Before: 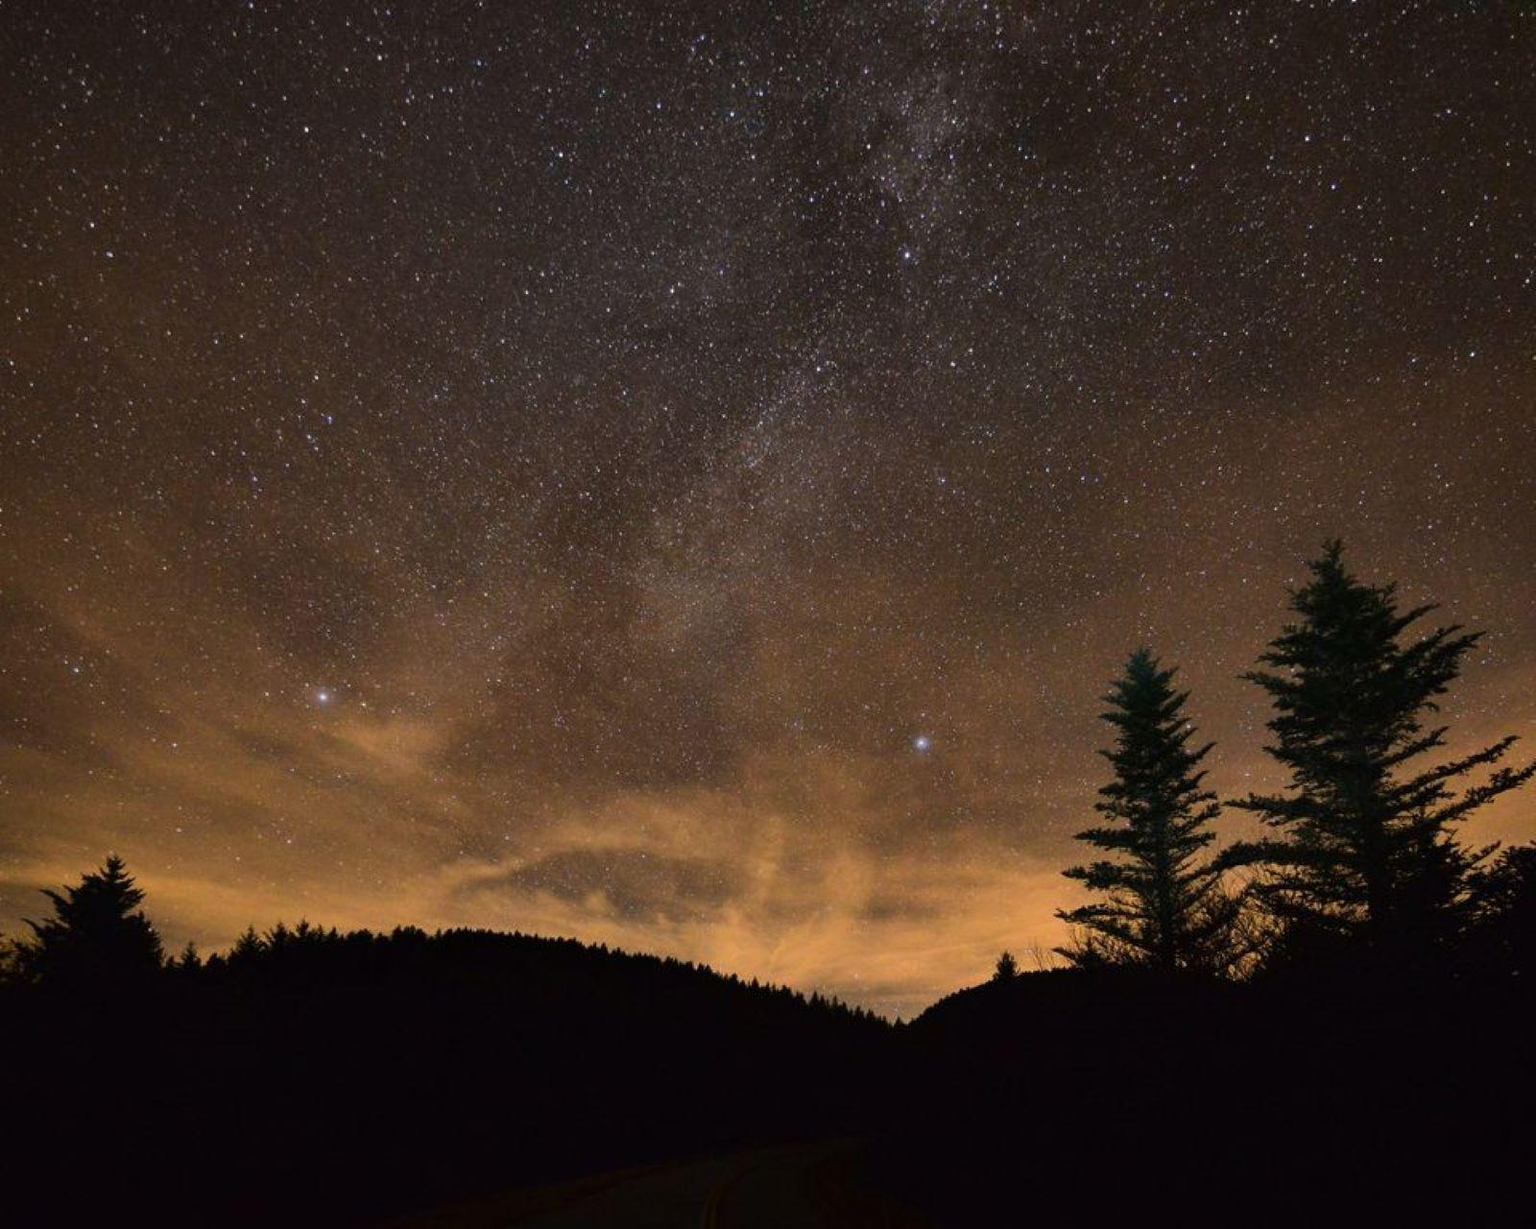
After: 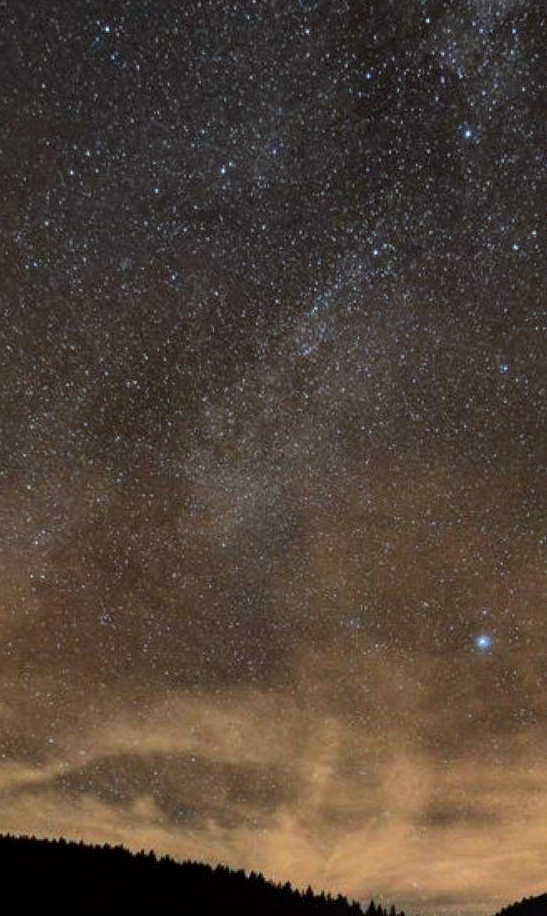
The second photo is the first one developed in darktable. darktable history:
local contrast: on, module defaults
crop and rotate: left 29.858%, top 10.353%, right 35.933%, bottom 18.078%
color correction: highlights a* -12.16, highlights b* -15.78
